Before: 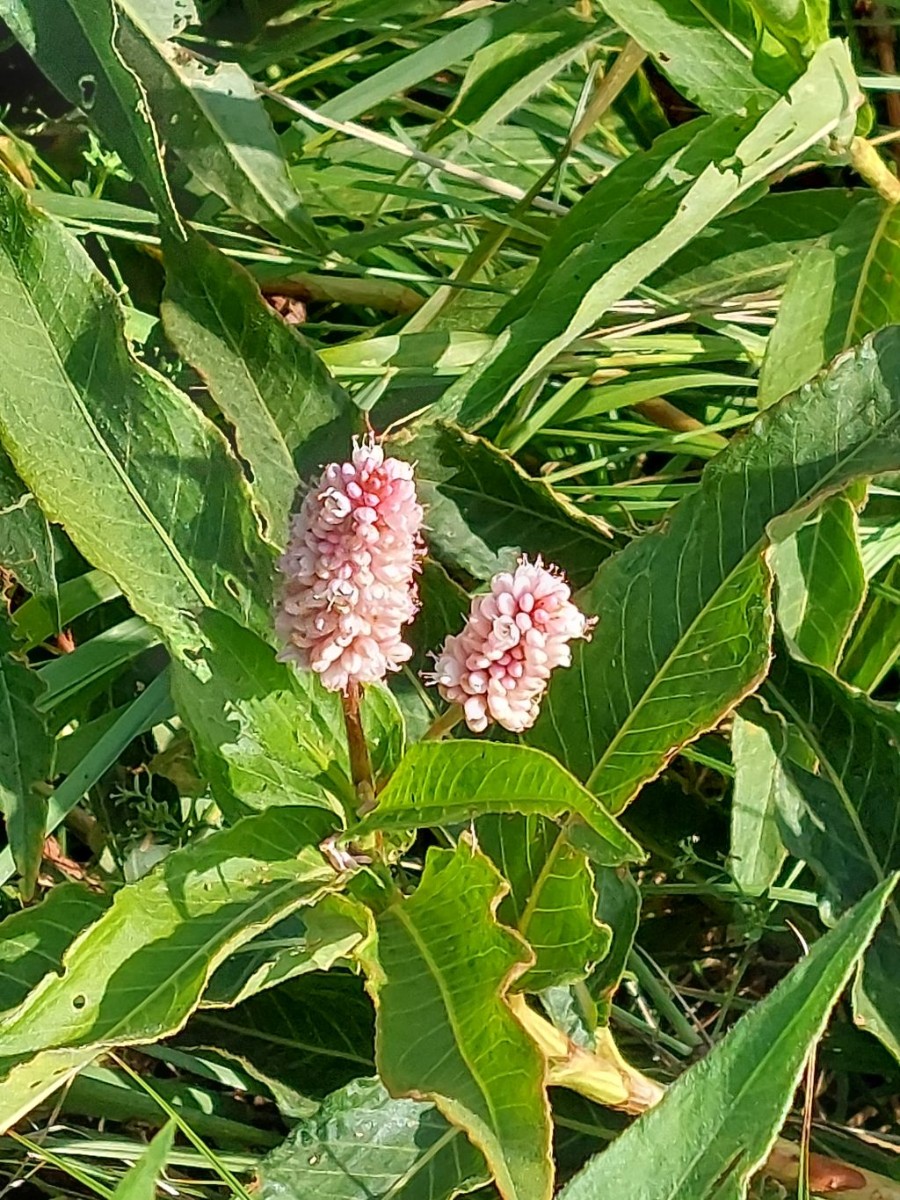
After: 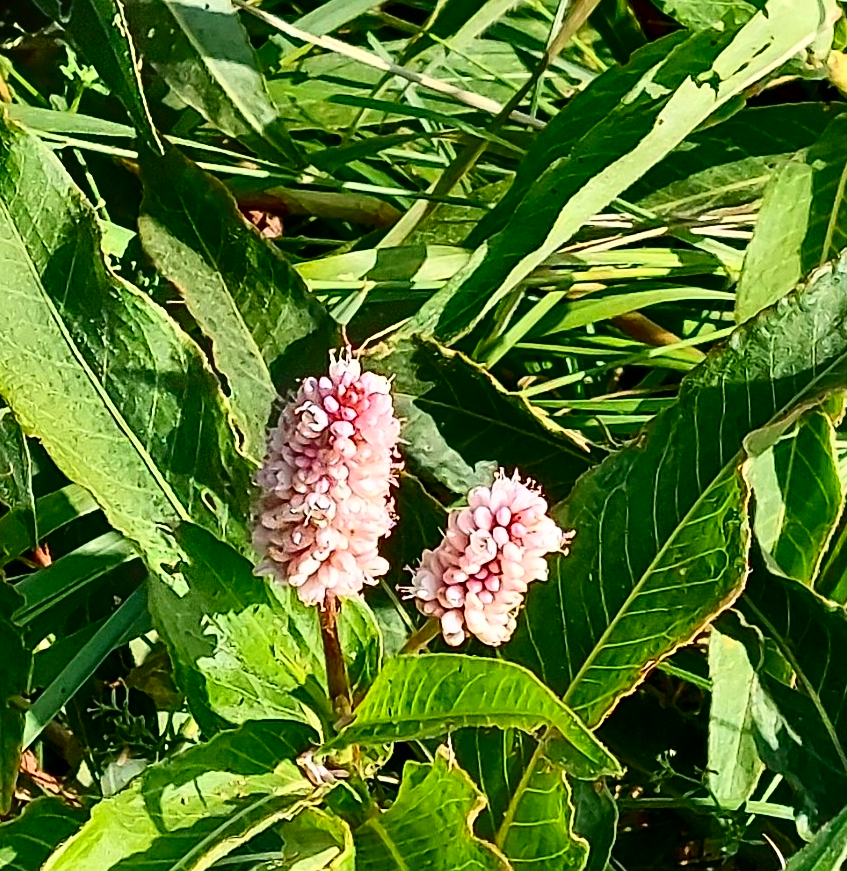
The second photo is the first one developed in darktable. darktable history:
exposure: compensate highlight preservation false
sharpen: amount 0.208
crop: left 2.577%, top 7.194%, right 3.24%, bottom 20.149%
contrast brightness saturation: contrast 0.318, brightness -0.066, saturation 0.171
